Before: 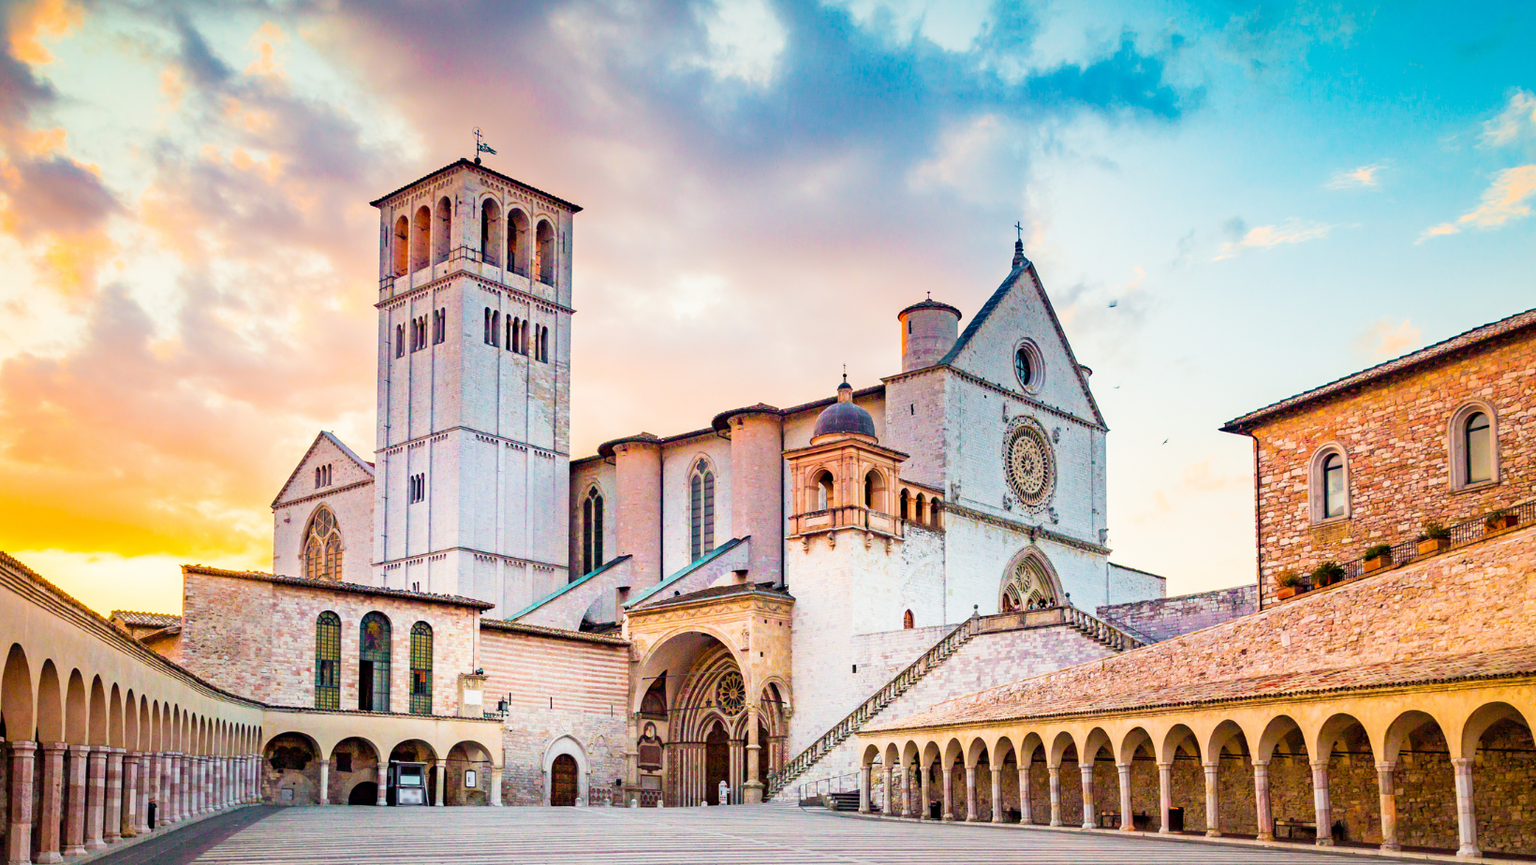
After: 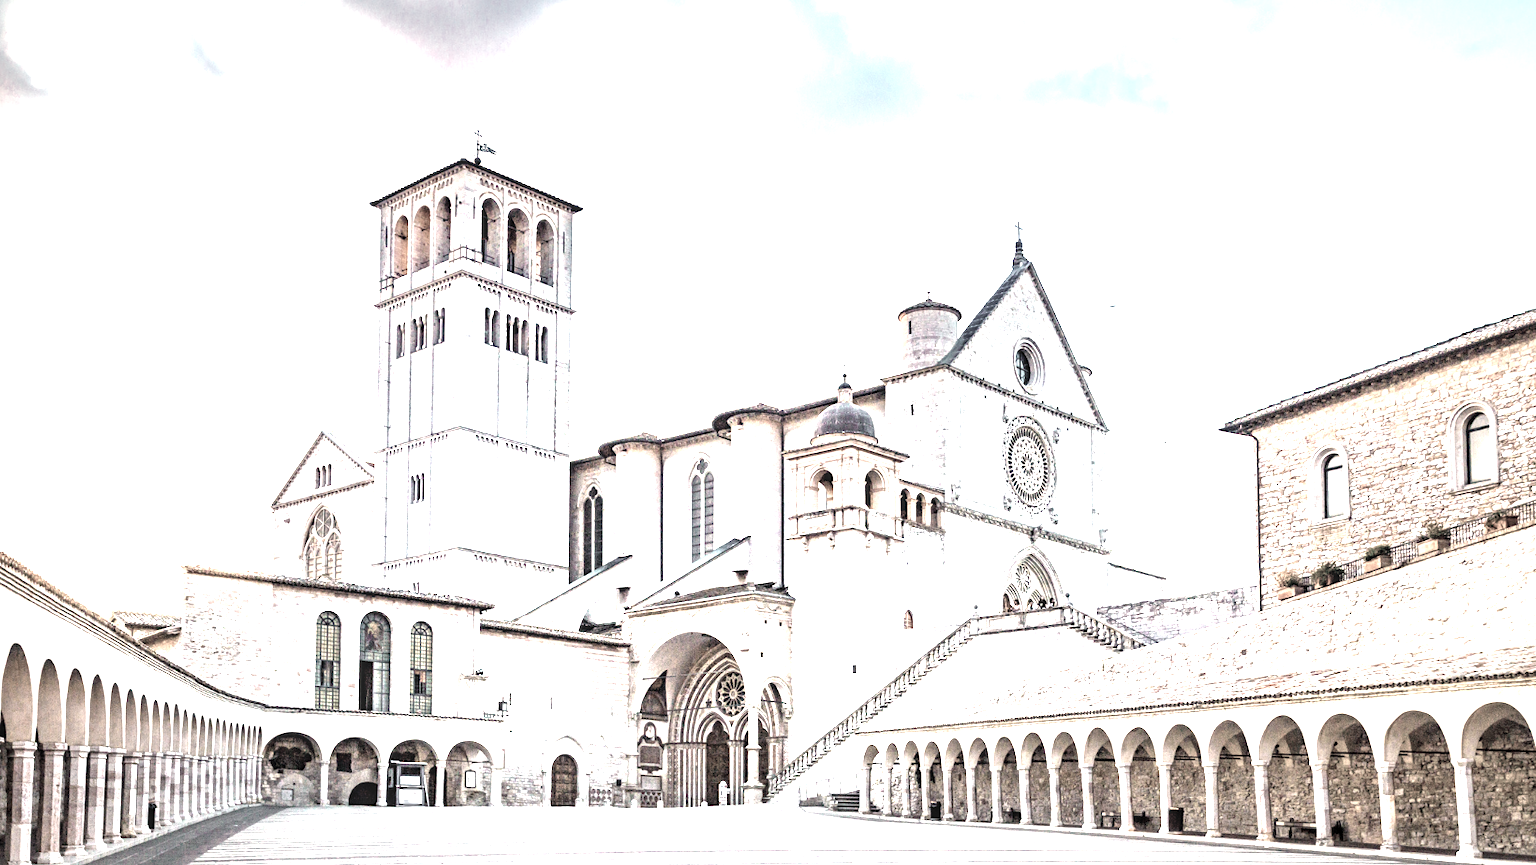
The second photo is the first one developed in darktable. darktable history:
local contrast: detail 130%
exposure: black level correction 0.001, exposure 1.735 EV, compensate highlight preservation false
color correction: saturation 0.2
